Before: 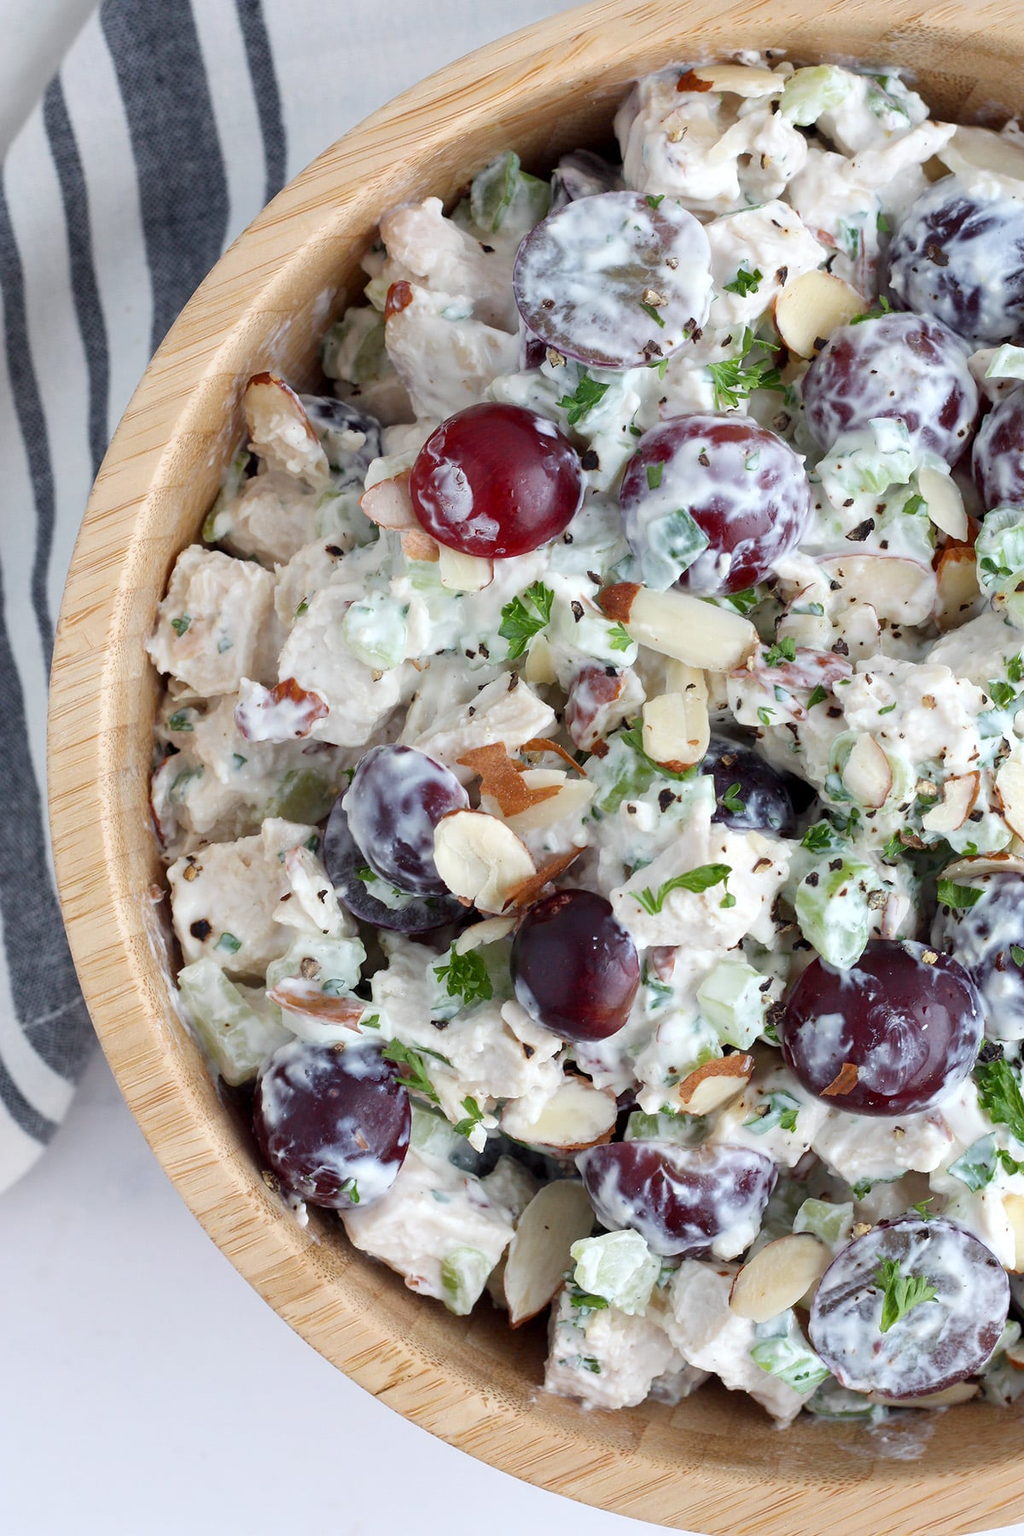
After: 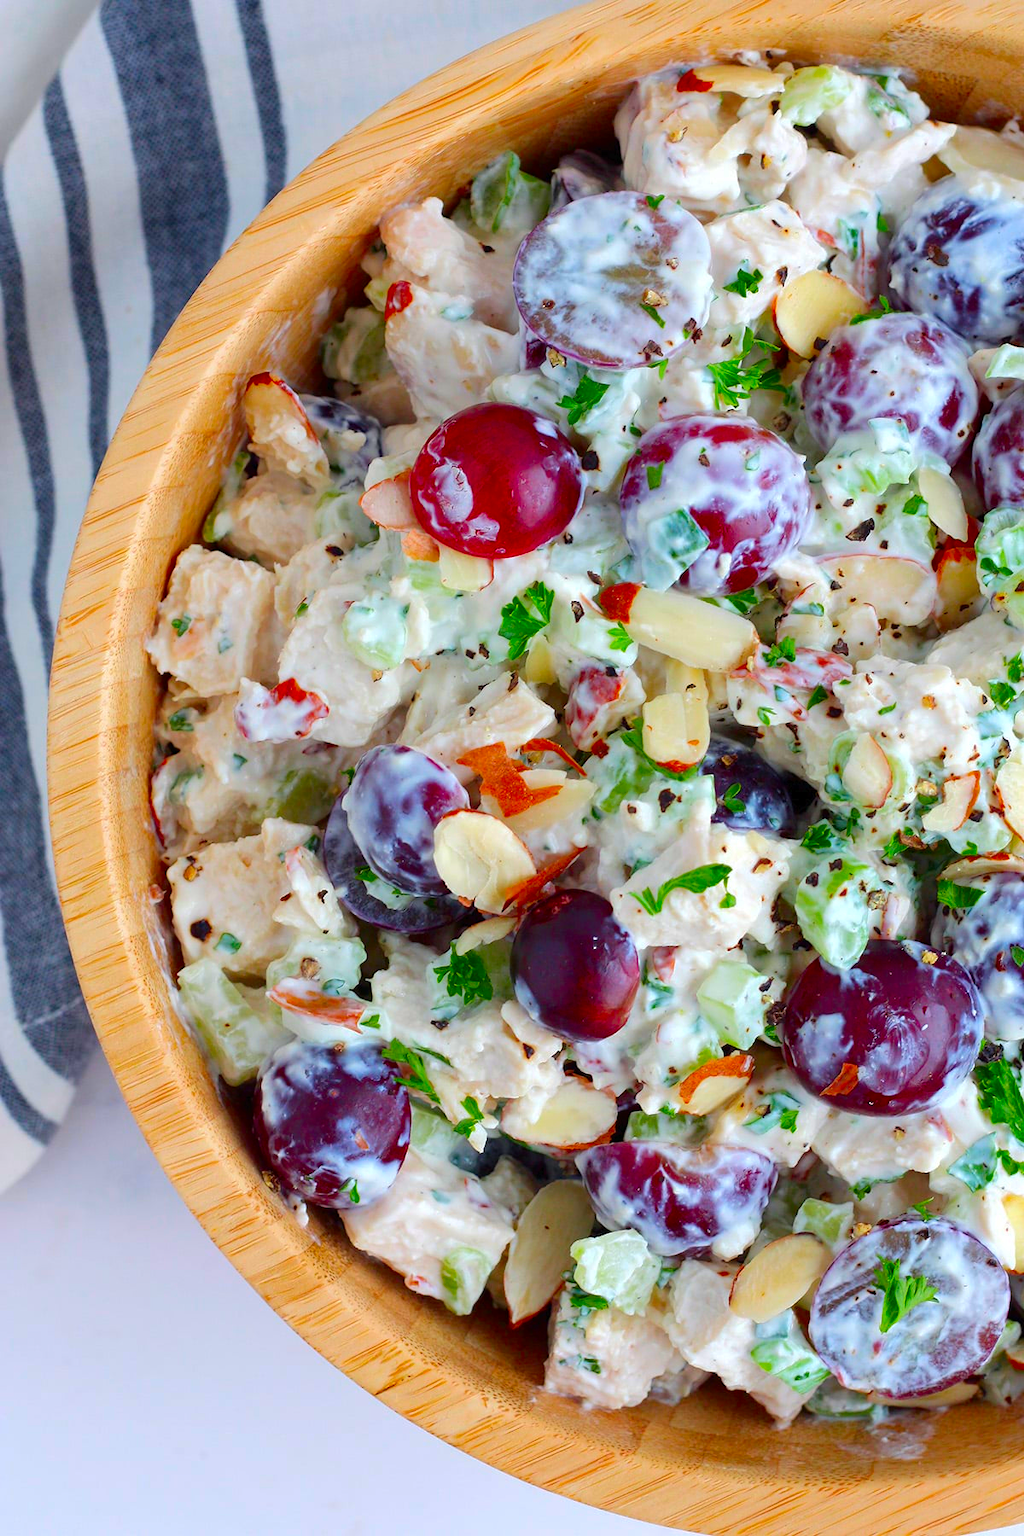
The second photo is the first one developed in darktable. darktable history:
sharpen: radius 2.896, amount 0.878, threshold 47.248
color correction: highlights b* 0.052, saturation 2.19
tone curve: curves: ch0 [(0, 0) (0.003, 0.013) (0.011, 0.018) (0.025, 0.027) (0.044, 0.045) (0.069, 0.068) (0.1, 0.096) (0.136, 0.13) (0.177, 0.168) (0.224, 0.217) (0.277, 0.277) (0.335, 0.338) (0.399, 0.401) (0.468, 0.473) (0.543, 0.544) (0.623, 0.621) (0.709, 0.7) (0.801, 0.781) (0.898, 0.869) (1, 1)], color space Lab, independent channels, preserve colors none
